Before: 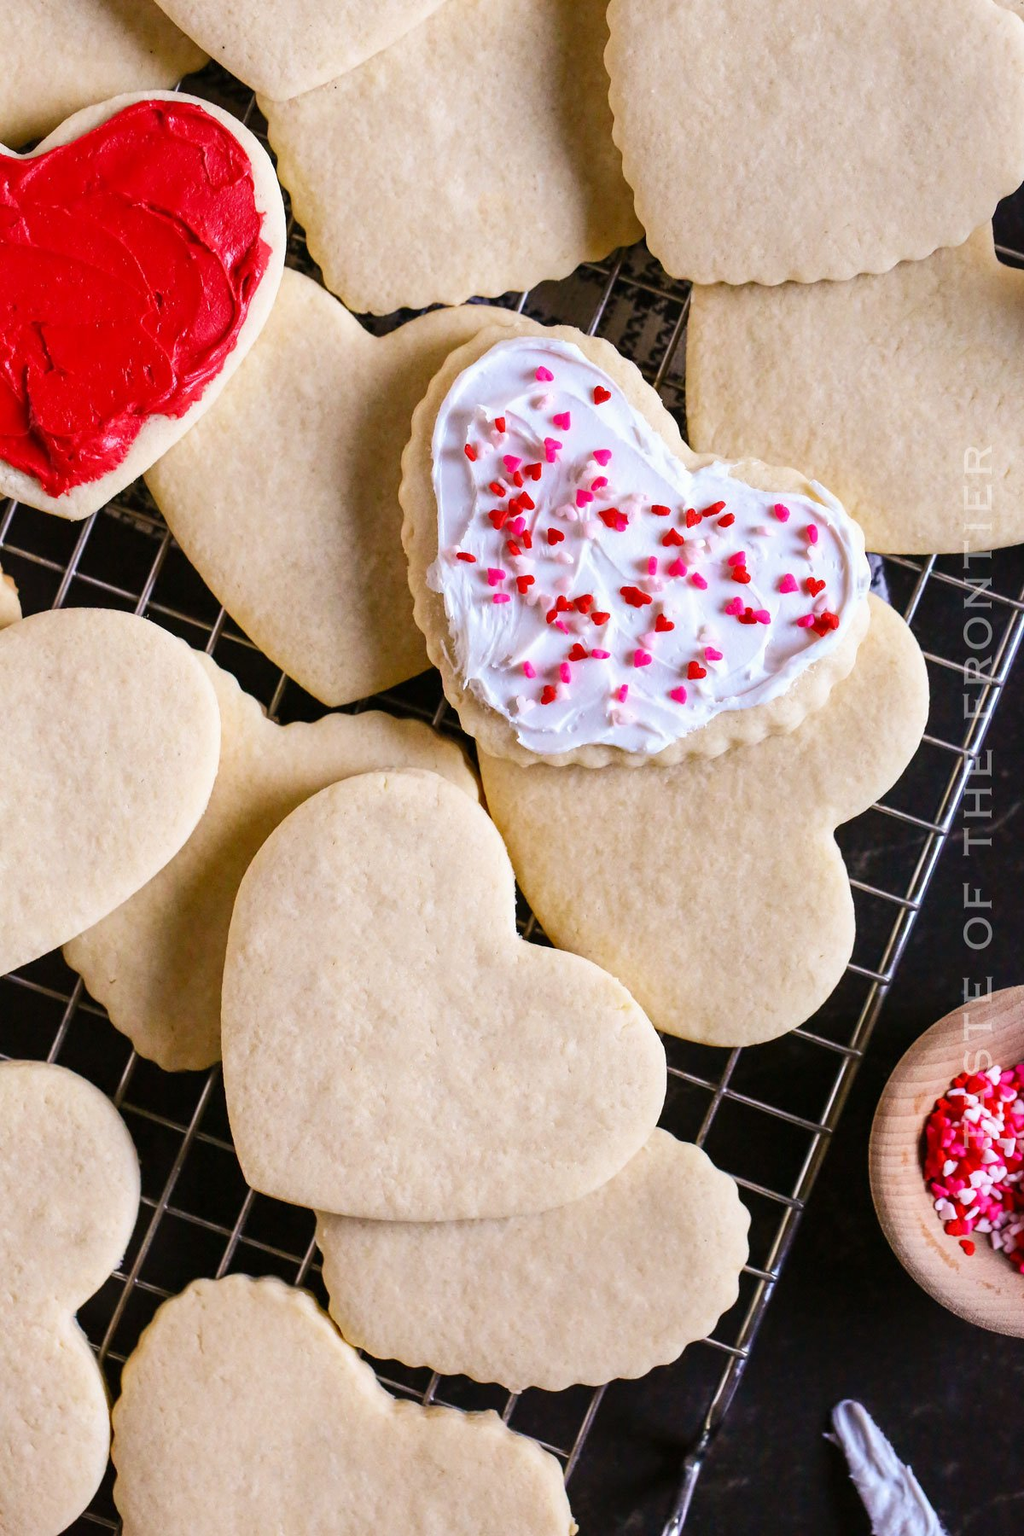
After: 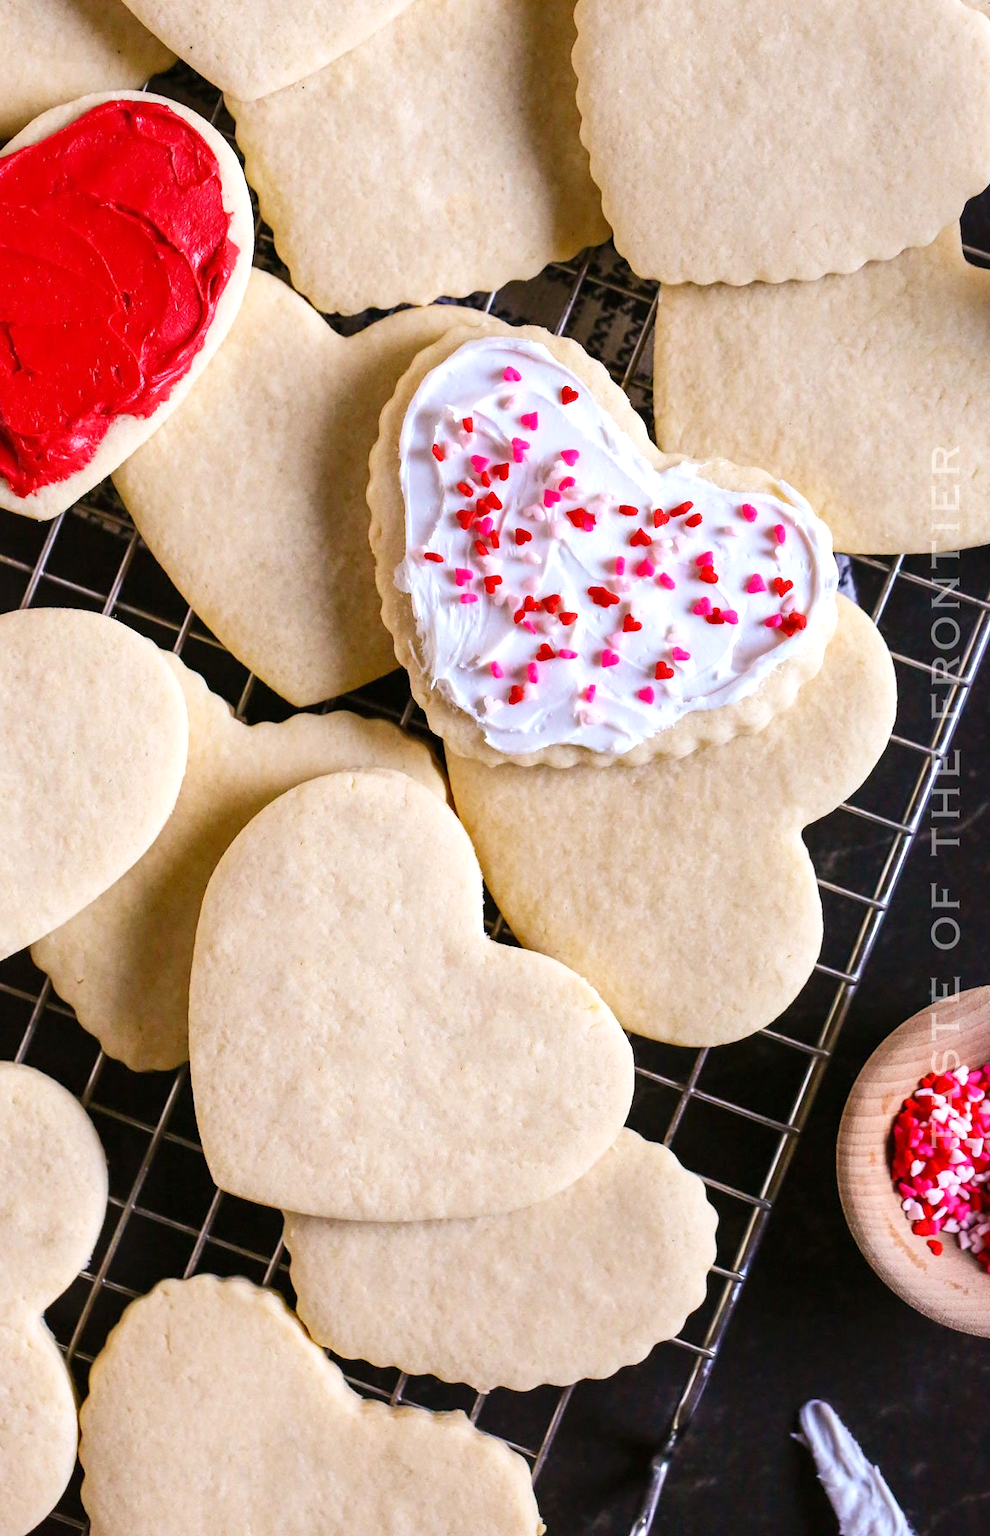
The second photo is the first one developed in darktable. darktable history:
crop and rotate: left 3.238%
exposure: exposure 0.2 EV, compensate highlight preservation false
